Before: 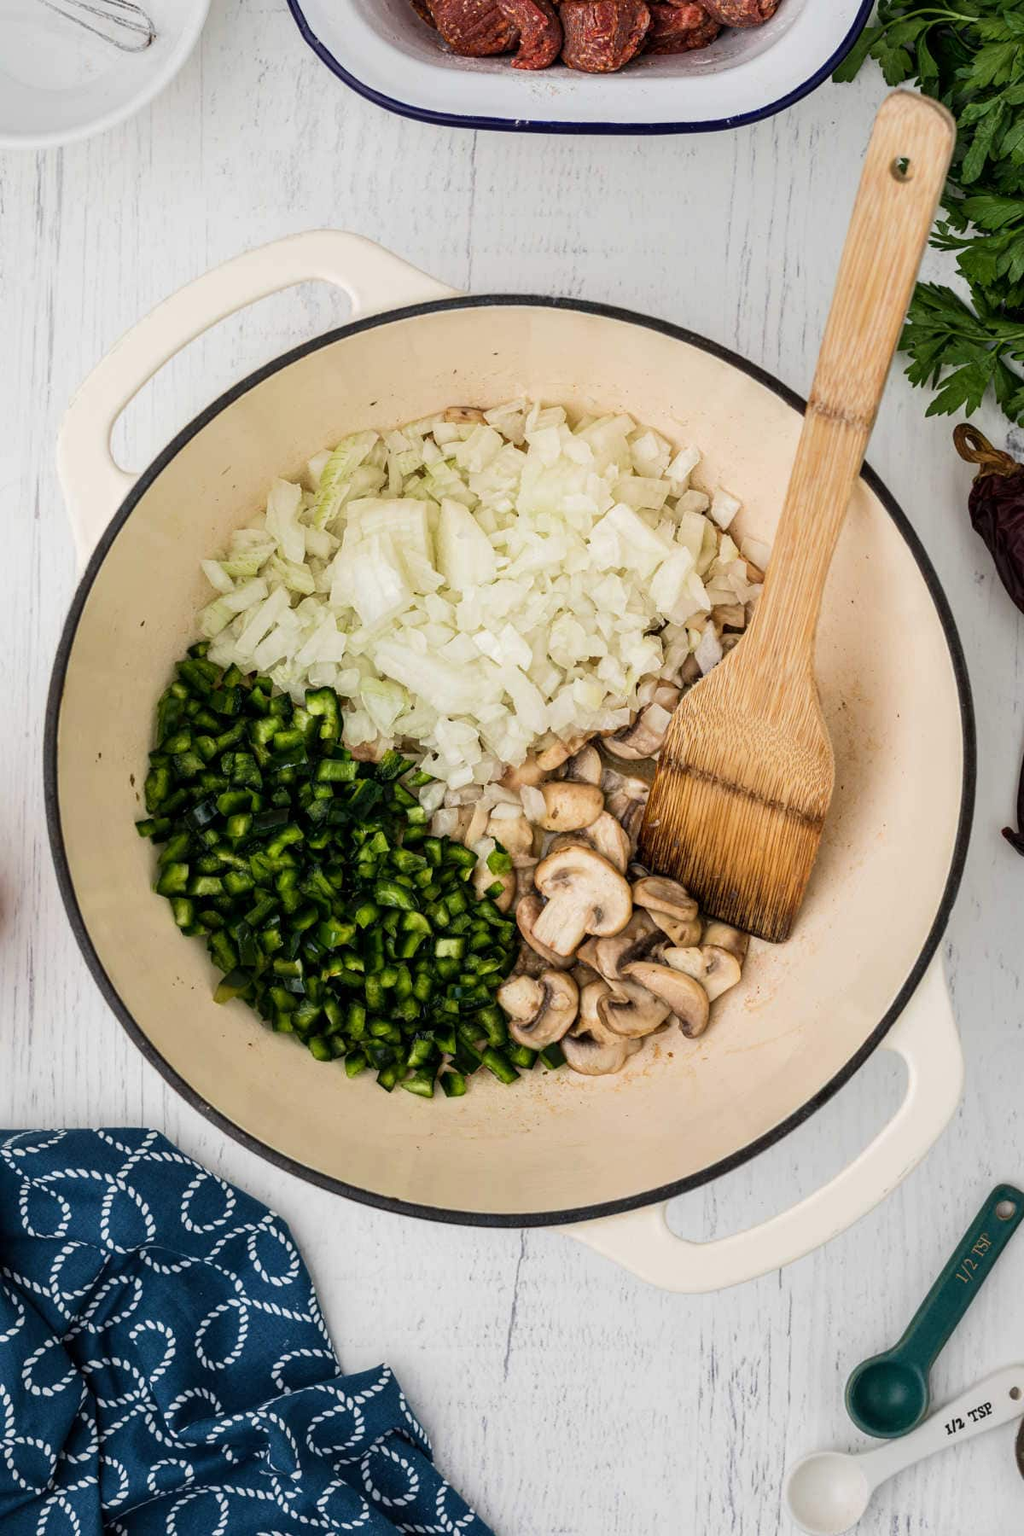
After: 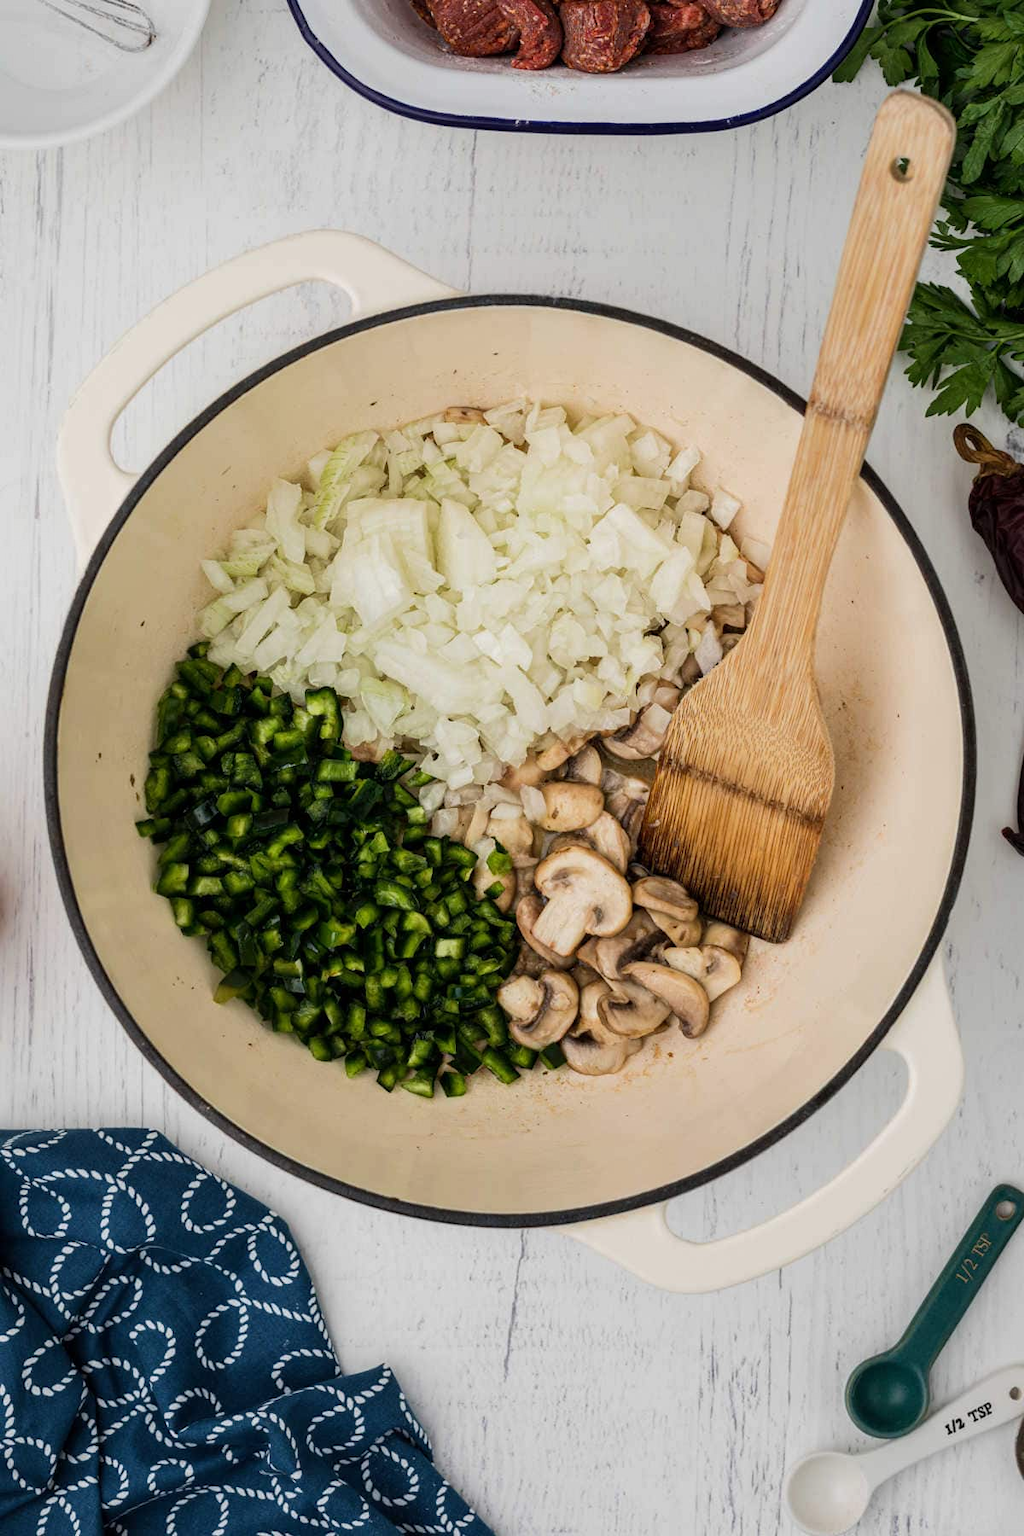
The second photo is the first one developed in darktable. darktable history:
exposure: exposure -0.153 EV, compensate exposure bias true, compensate highlight preservation false
